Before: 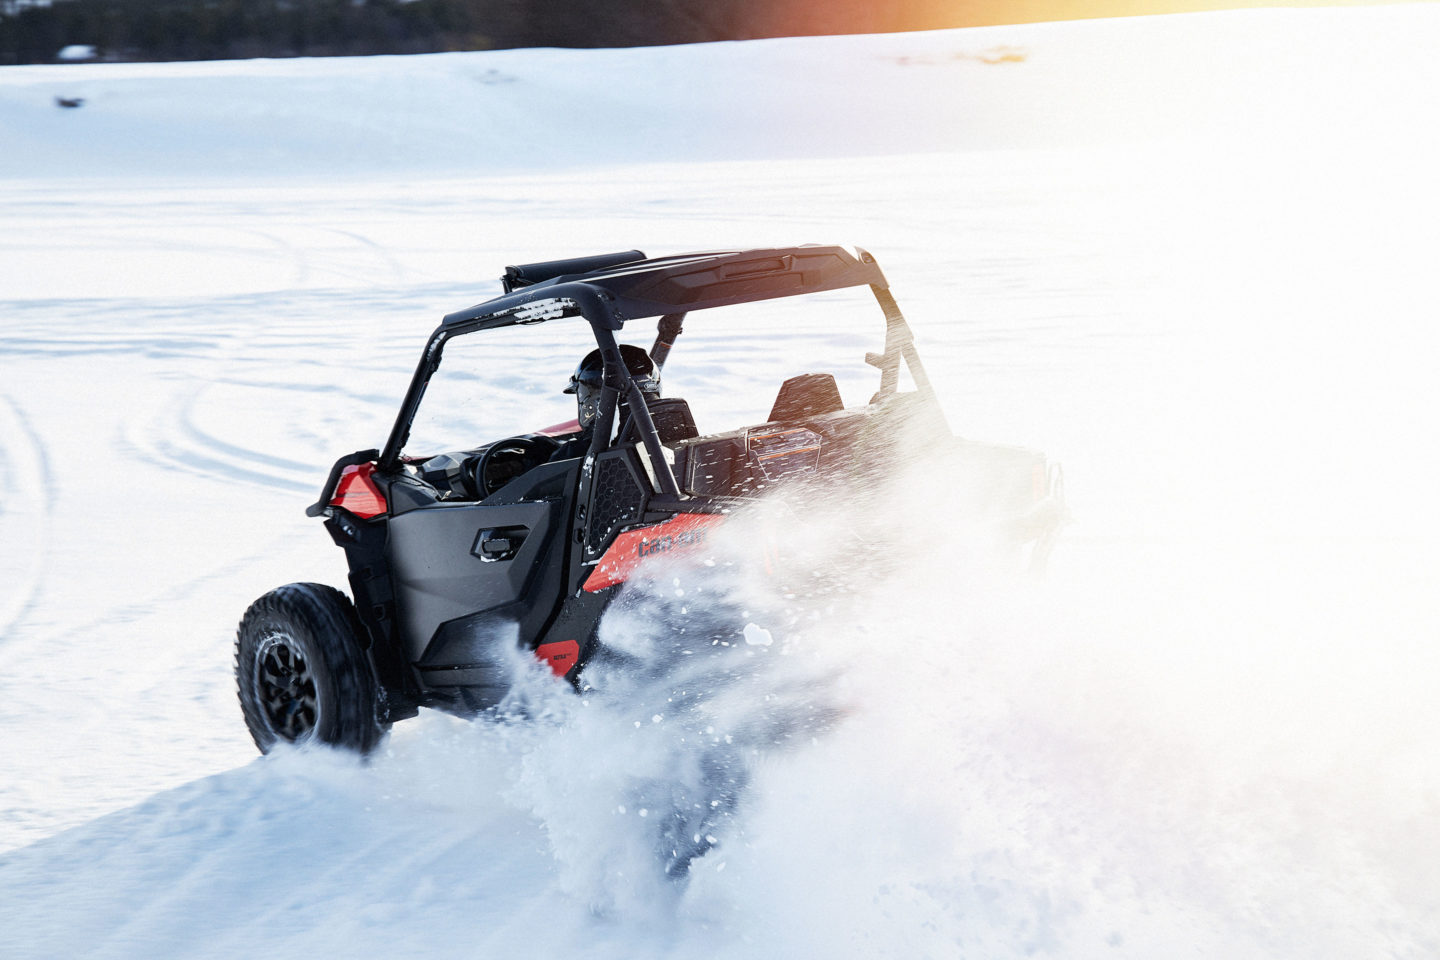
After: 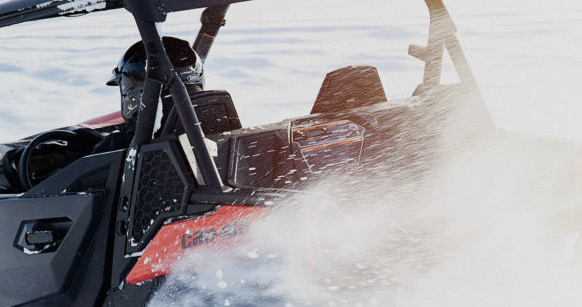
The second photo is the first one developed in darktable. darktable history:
crop: left 31.751%, top 32.172%, right 27.8%, bottom 35.83%
exposure: exposure -0.36 EV, compensate highlight preservation false
